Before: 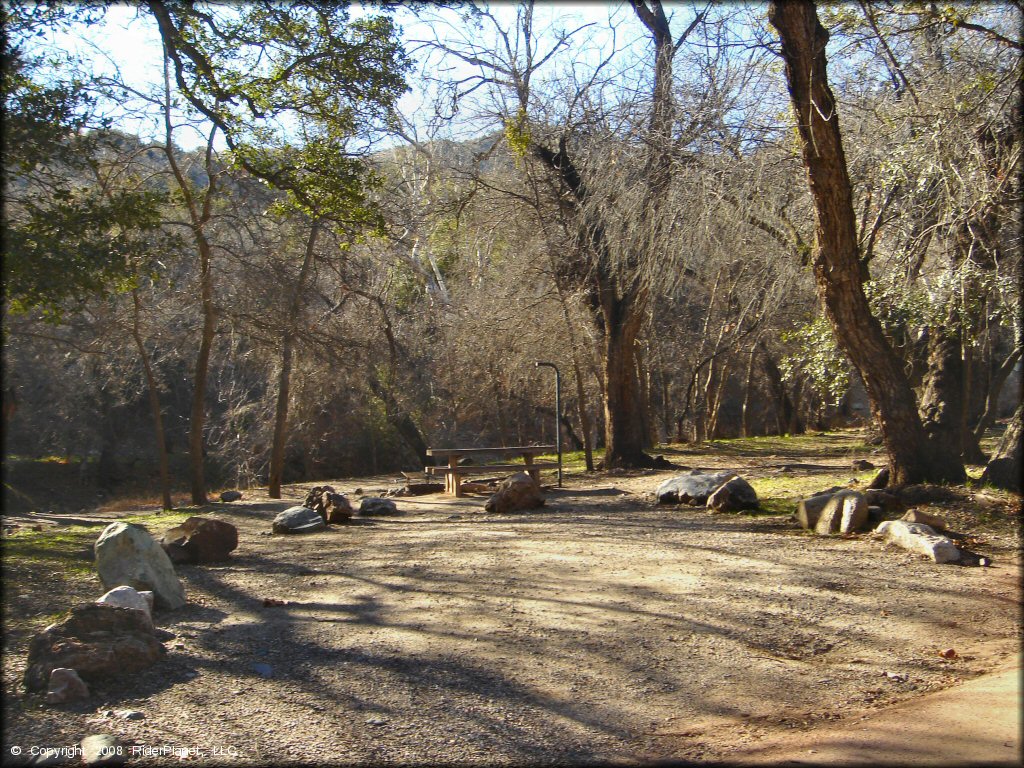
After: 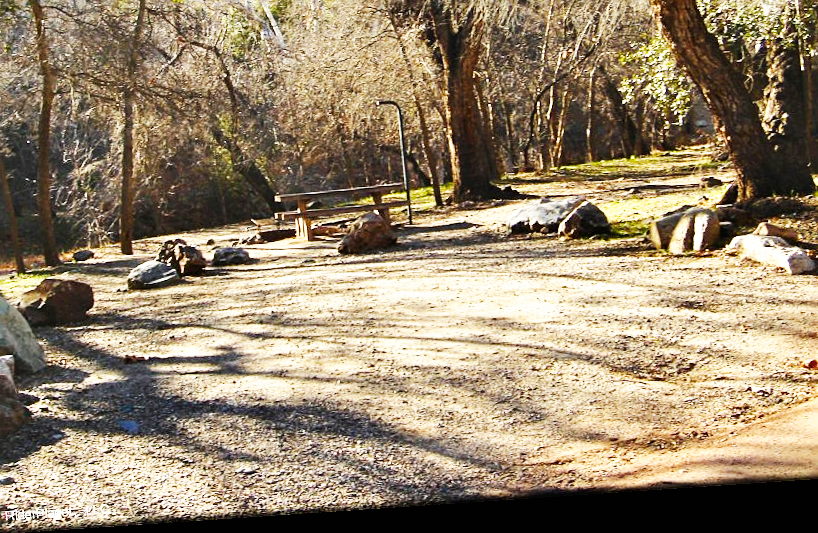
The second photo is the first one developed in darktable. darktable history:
sharpen: radius 2.167, amount 0.381, threshold 0
crop and rotate: left 17.299%, top 35.115%, right 7.015%, bottom 1.024%
rotate and perspective: rotation -4.2°, shear 0.006, automatic cropping off
base curve: curves: ch0 [(0, 0) (0.007, 0.004) (0.027, 0.03) (0.046, 0.07) (0.207, 0.54) (0.442, 0.872) (0.673, 0.972) (1, 1)], preserve colors none
